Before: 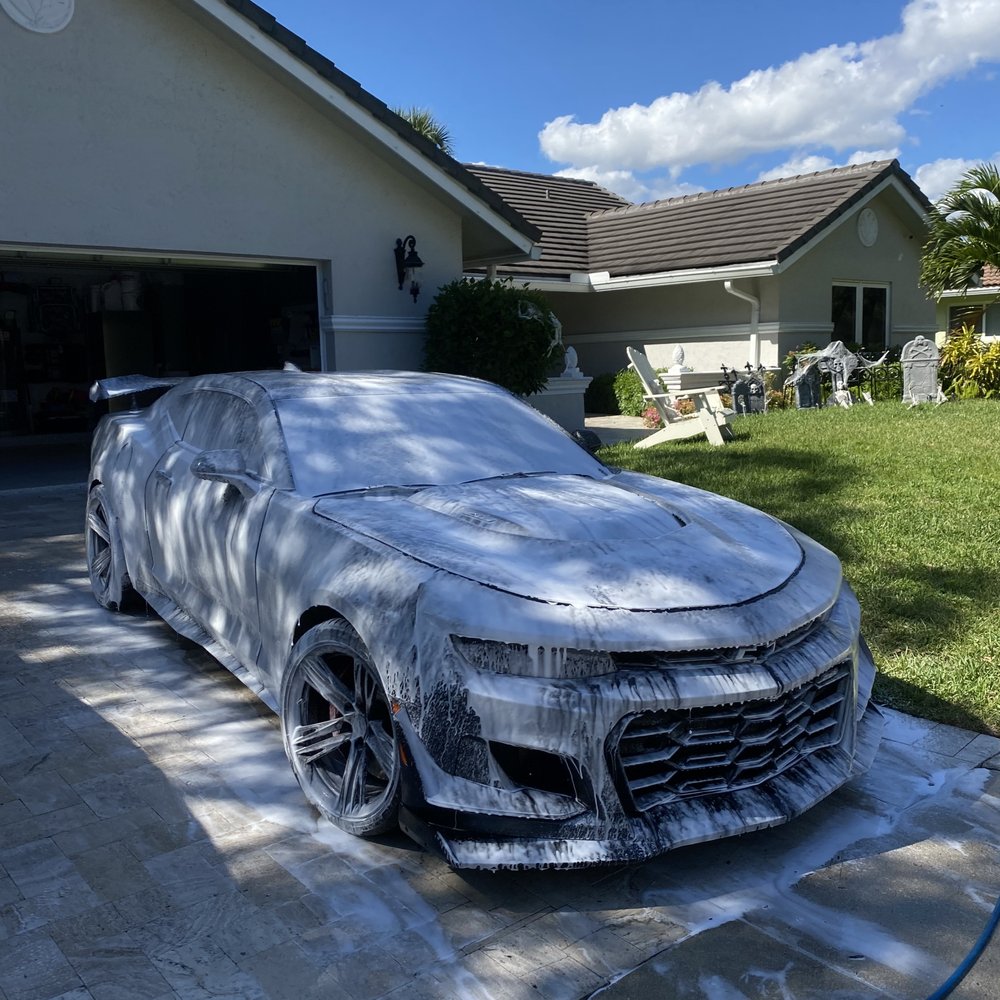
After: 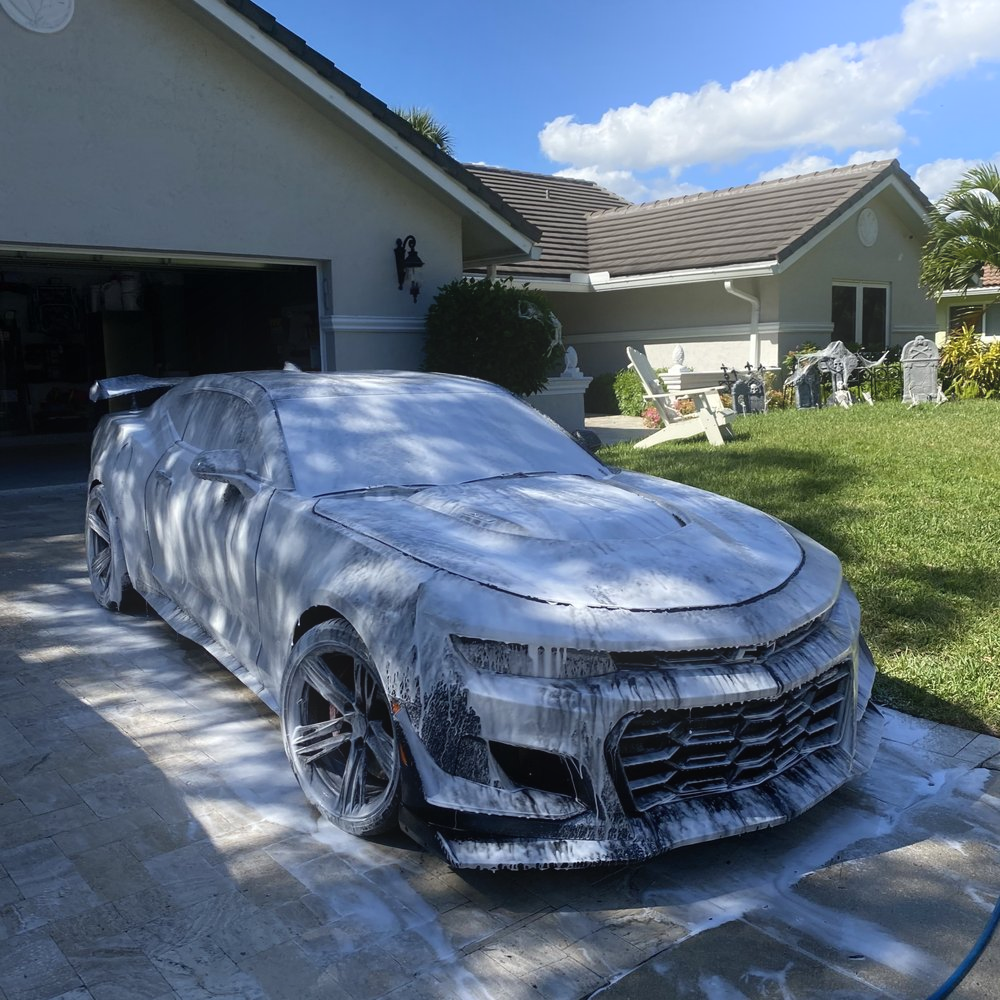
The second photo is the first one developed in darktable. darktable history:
bloom: threshold 82.5%, strength 16.25%
rotate and perspective: automatic cropping off
